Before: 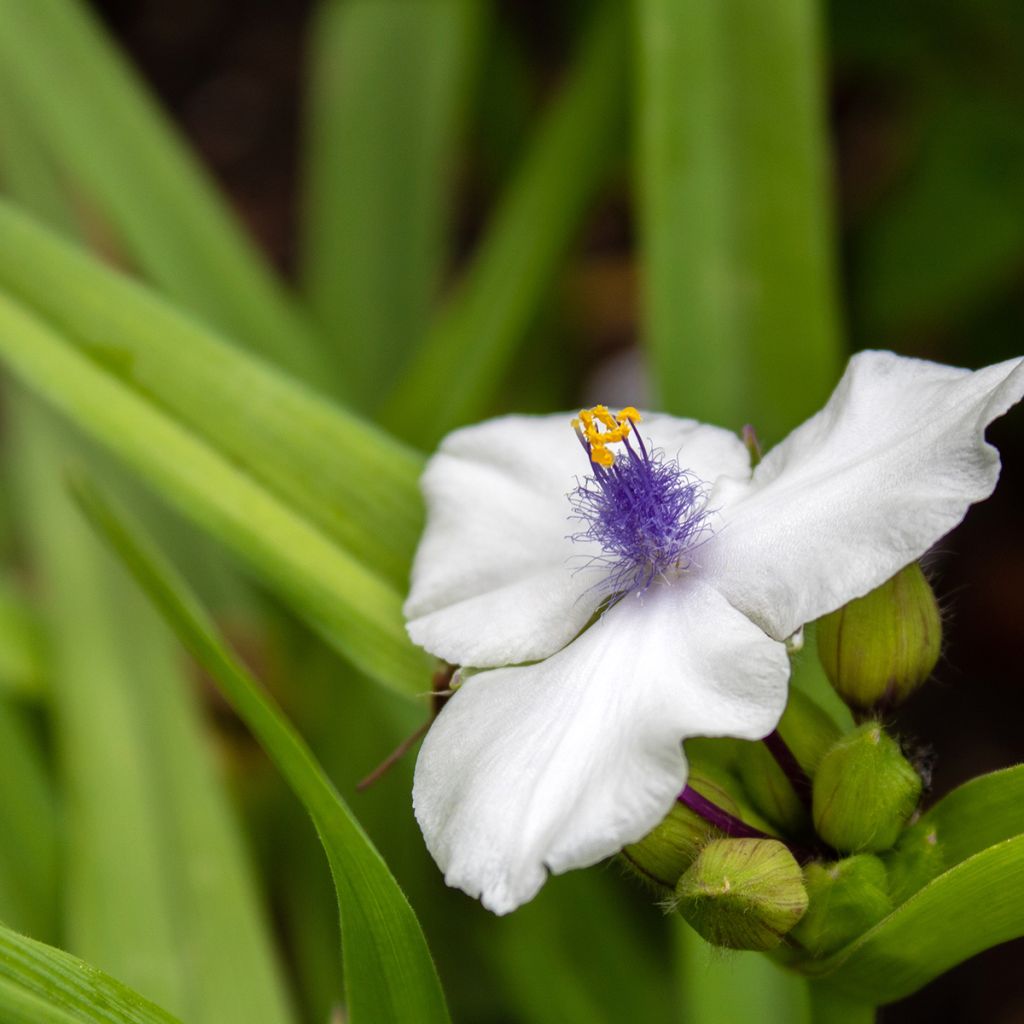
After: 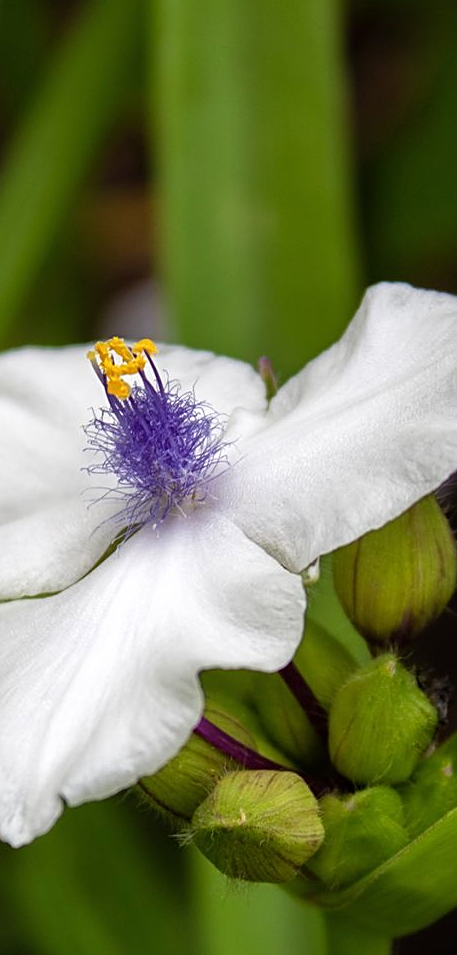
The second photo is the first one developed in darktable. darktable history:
crop: left 47.361%, top 6.726%, right 7.973%
sharpen: on, module defaults
